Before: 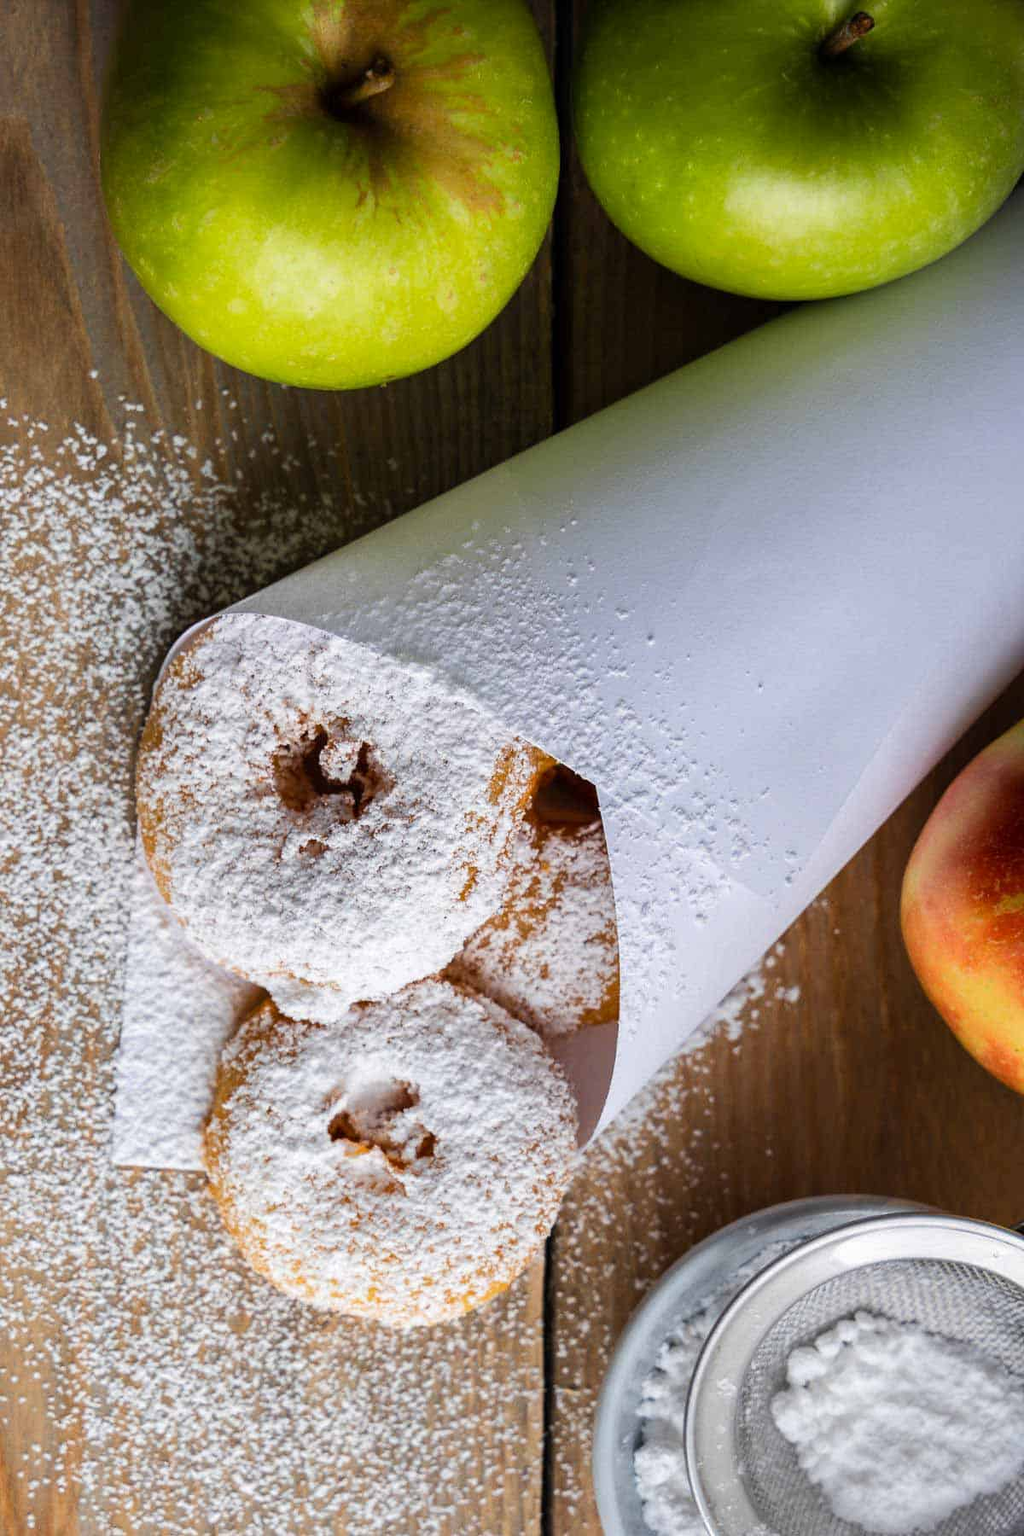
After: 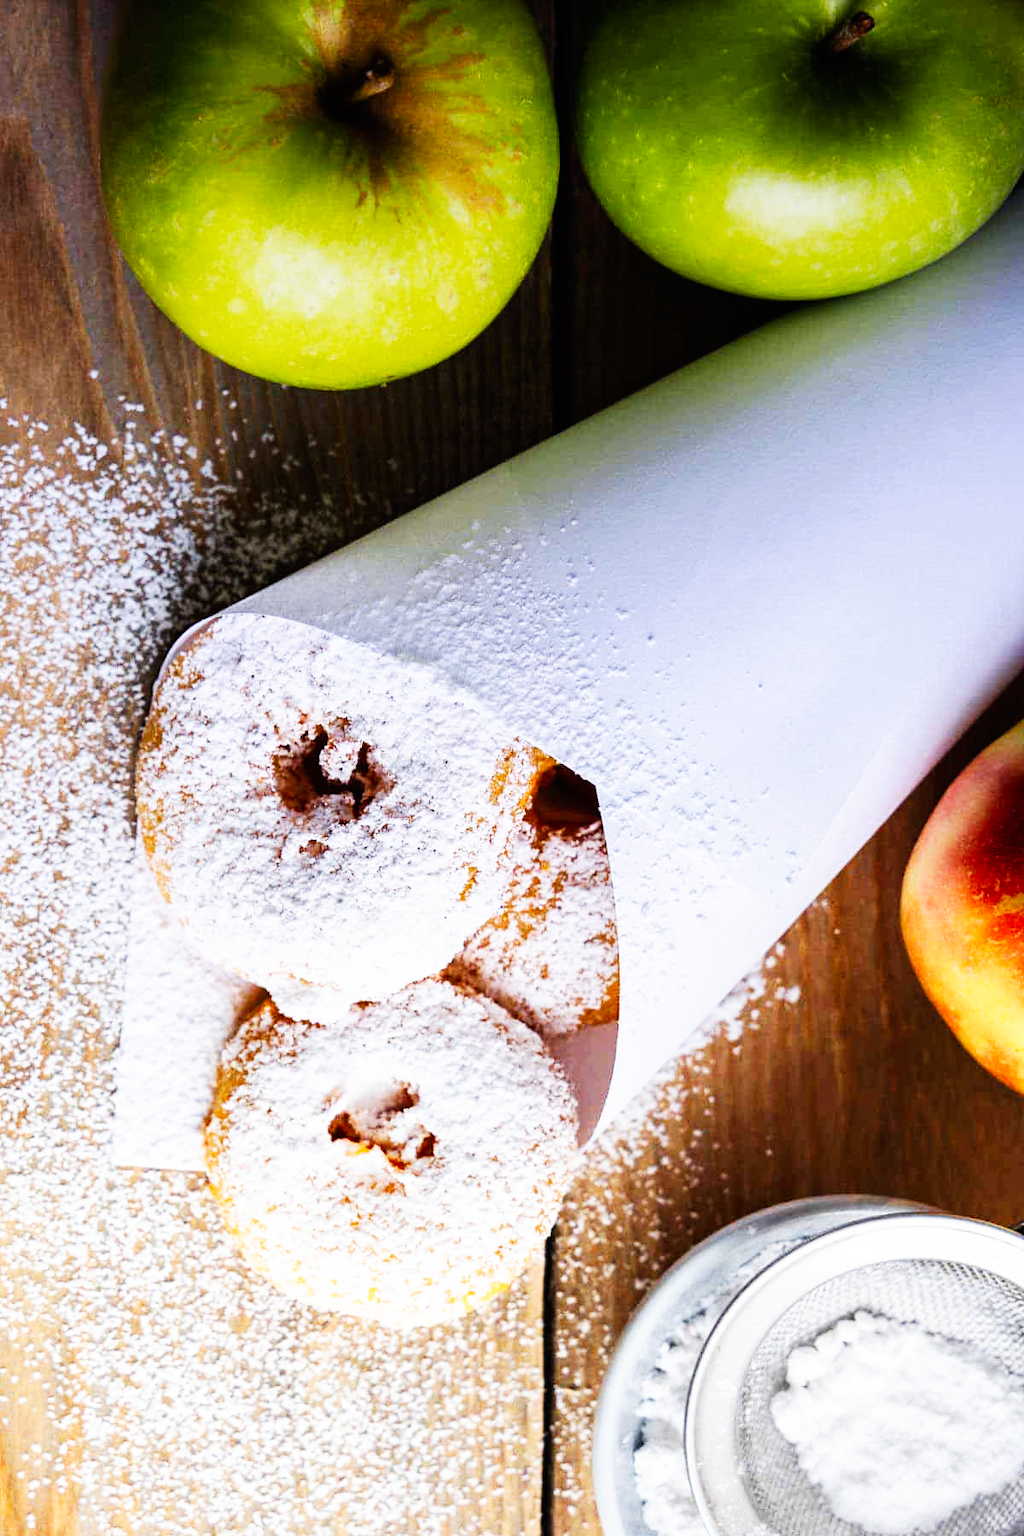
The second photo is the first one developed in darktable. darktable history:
base curve: curves: ch0 [(0, 0) (0.007, 0.004) (0.027, 0.03) (0.046, 0.07) (0.207, 0.54) (0.442, 0.872) (0.673, 0.972) (1, 1)], preserve colors none
graduated density: hue 238.83°, saturation 50%
